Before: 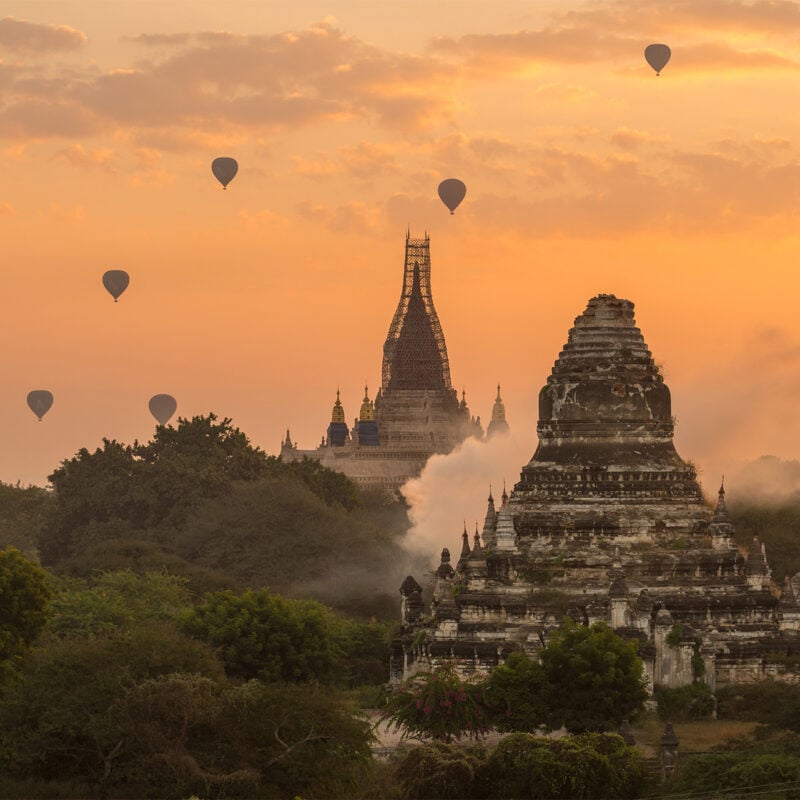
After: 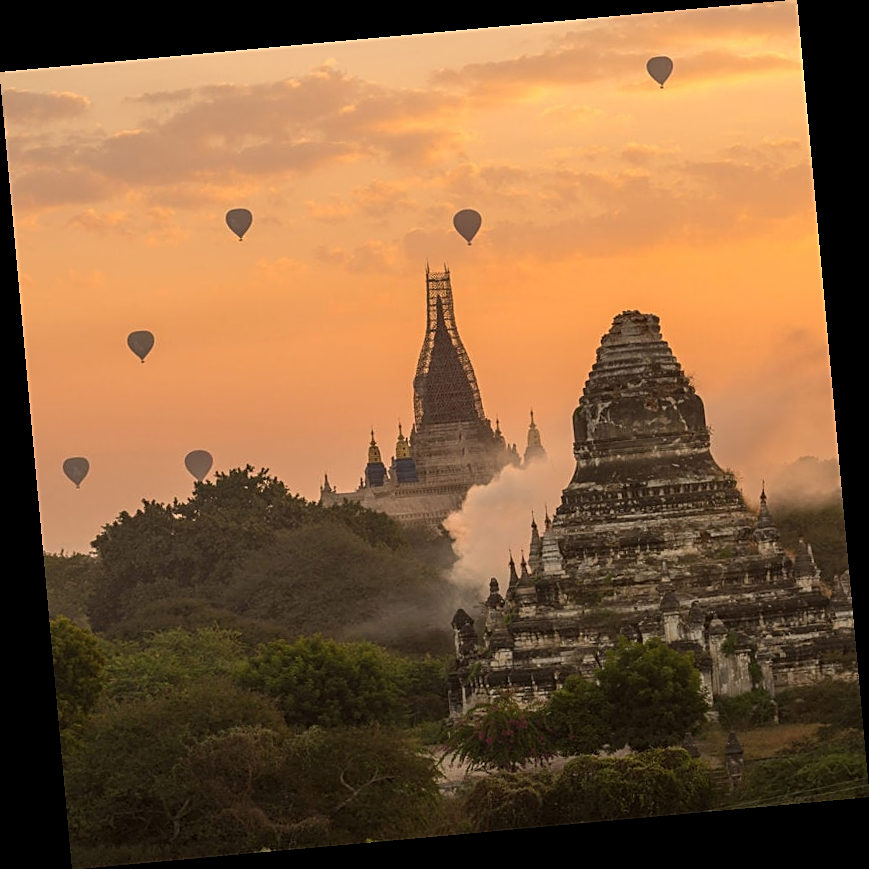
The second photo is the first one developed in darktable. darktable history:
rotate and perspective: rotation -5.2°, automatic cropping off
sharpen: on, module defaults
